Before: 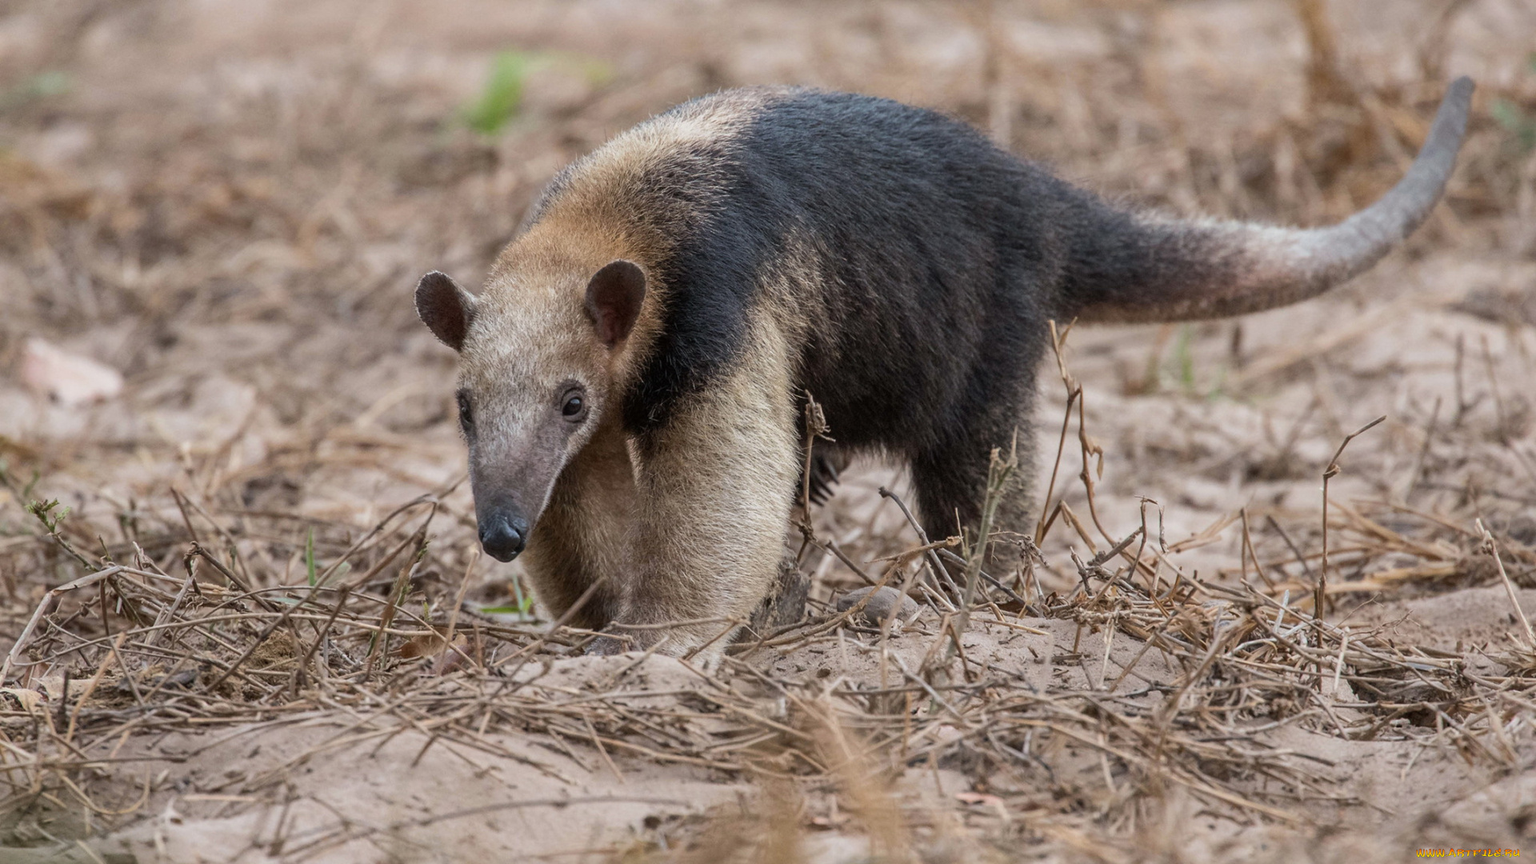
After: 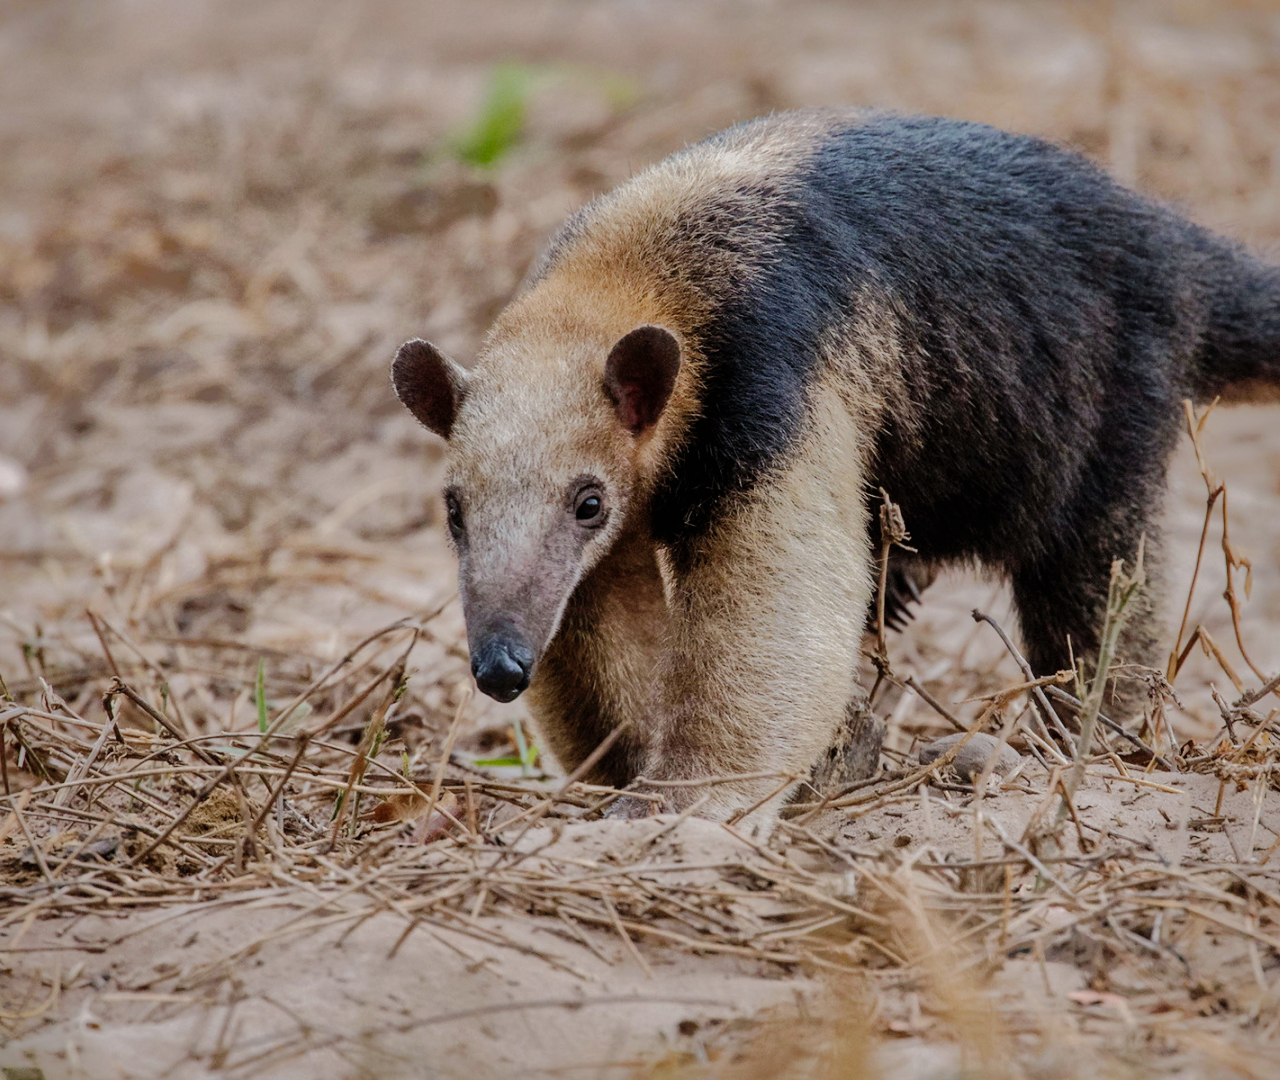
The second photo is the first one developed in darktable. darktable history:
crop and rotate: left 6.617%, right 26.717%
shadows and highlights: shadows 38.43, highlights -74.54
tone curve: curves: ch0 [(0, 0) (0.003, 0) (0.011, 0.001) (0.025, 0.003) (0.044, 0.005) (0.069, 0.012) (0.1, 0.023) (0.136, 0.039) (0.177, 0.088) (0.224, 0.15) (0.277, 0.24) (0.335, 0.337) (0.399, 0.437) (0.468, 0.535) (0.543, 0.629) (0.623, 0.71) (0.709, 0.782) (0.801, 0.856) (0.898, 0.94) (1, 1)], preserve colors none
